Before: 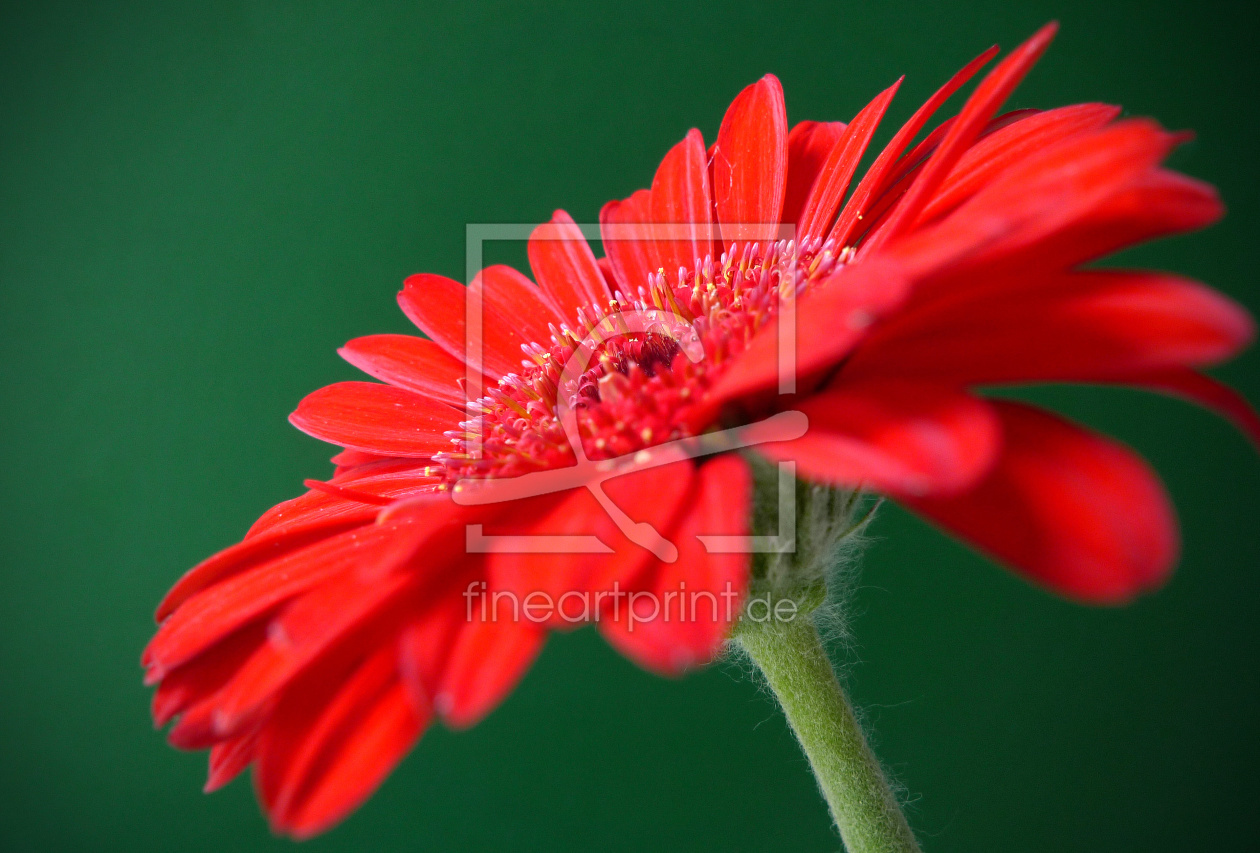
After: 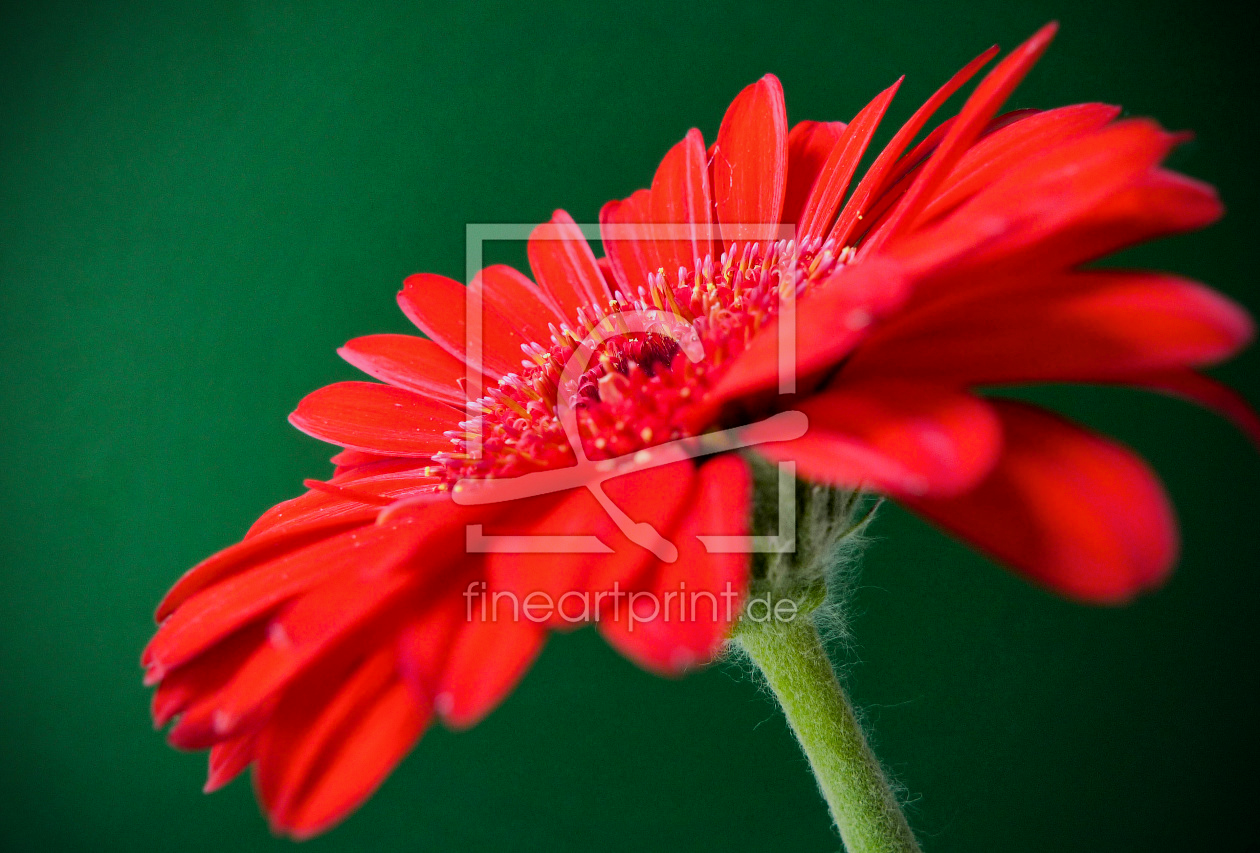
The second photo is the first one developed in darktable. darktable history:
color balance rgb: perceptual saturation grading › global saturation 0.951%, perceptual brilliance grading › highlights 6.004%, perceptual brilliance grading › mid-tones 17.639%, perceptual brilliance grading › shadows -5.468%, global vibrance 33.277%
local contrast: mode bilateral grid, contrast 21, coarseness 49, detail 119%, midtone range 0.2
filmic rgb: black relative exposure -7.65 EV, white relative exposure 4.56 EV, hardness 3.61, contrast 1.05
